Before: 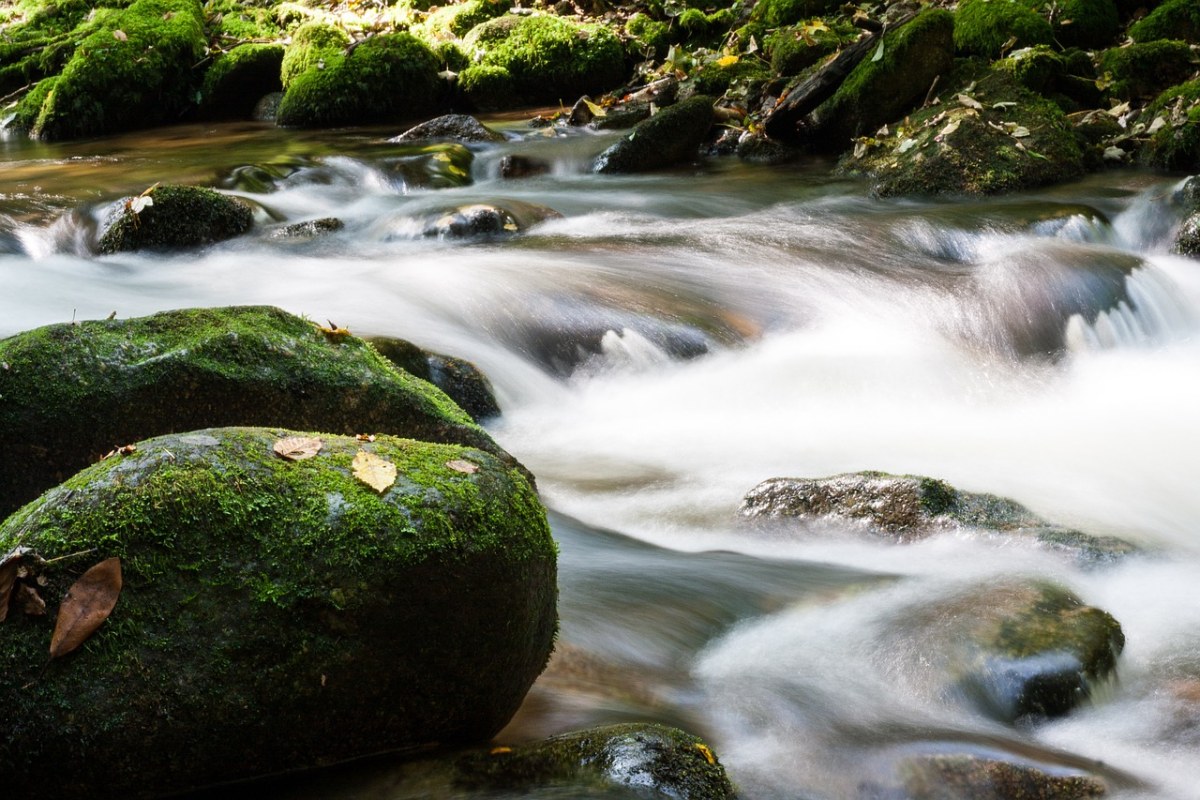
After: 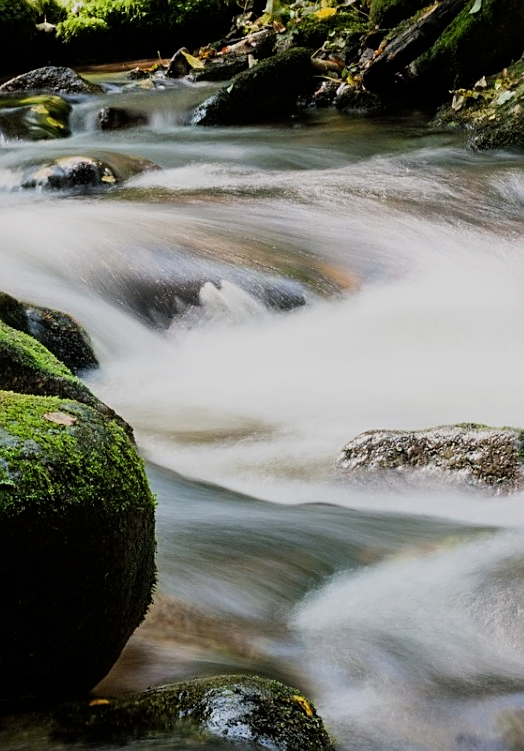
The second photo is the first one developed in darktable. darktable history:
sharpen: on, module defaults
crop: left 33.559%, top 6.019%, right 22.727%
filmic rgb: black relative exposure -7.65 EV, white relative exposure 4.56 EV, threshold 2.96 EV, hardness 3.61, color science v6 (2022), enable highlight reconstruction true
exposure: compensate exposure bias true, compensate highlight preservation false
